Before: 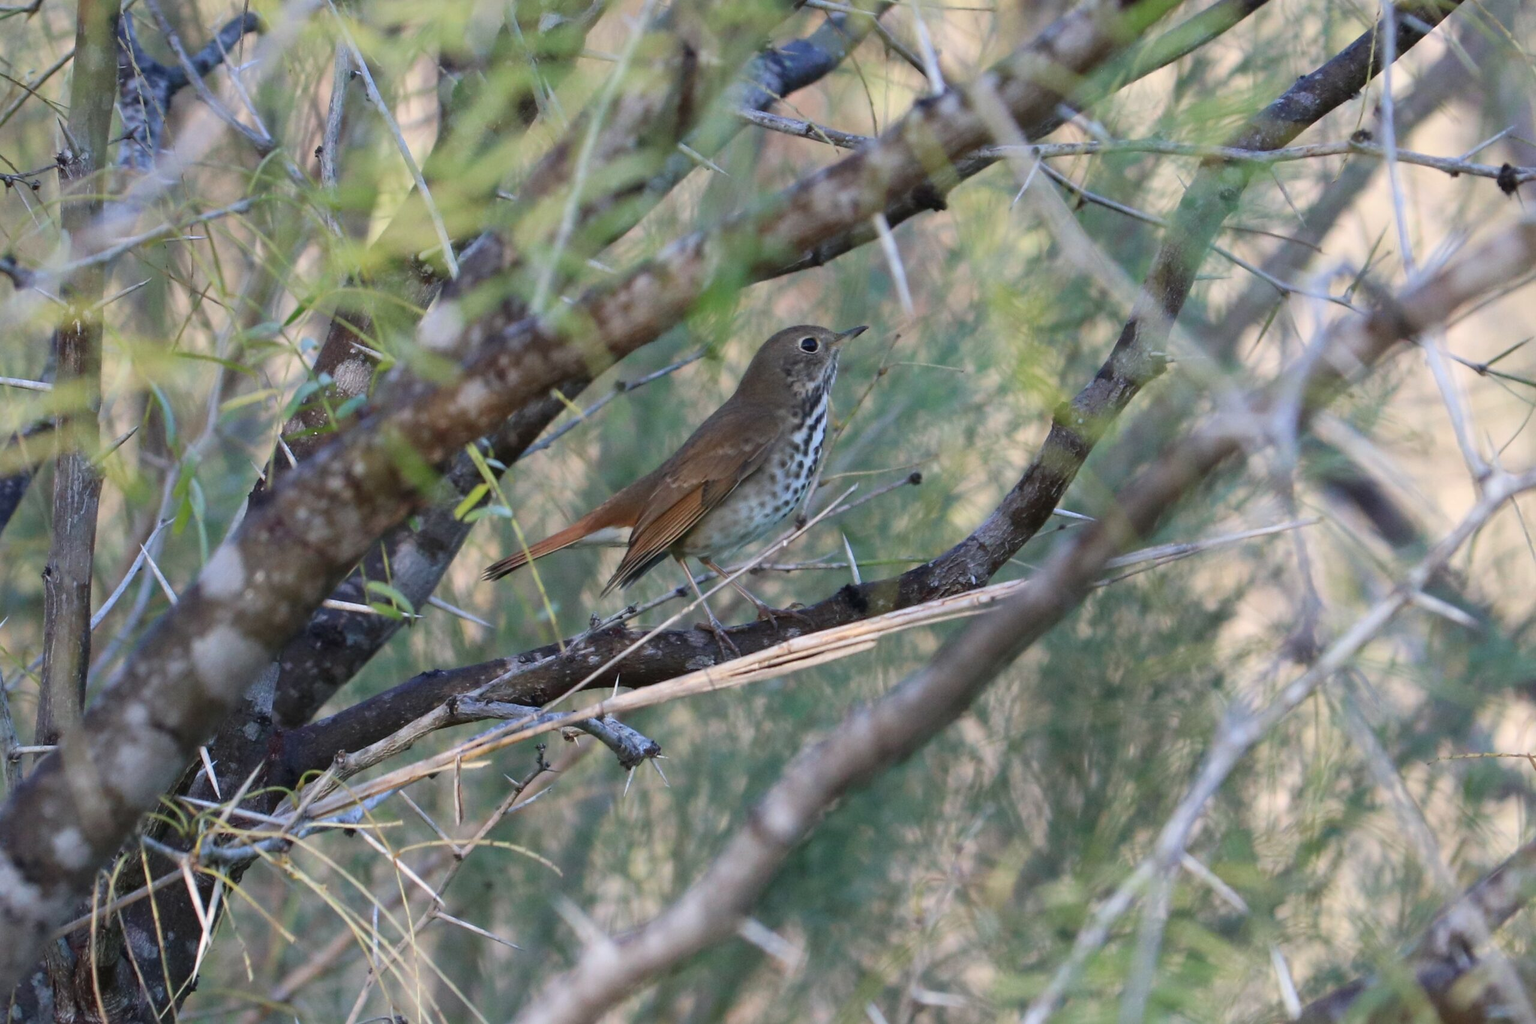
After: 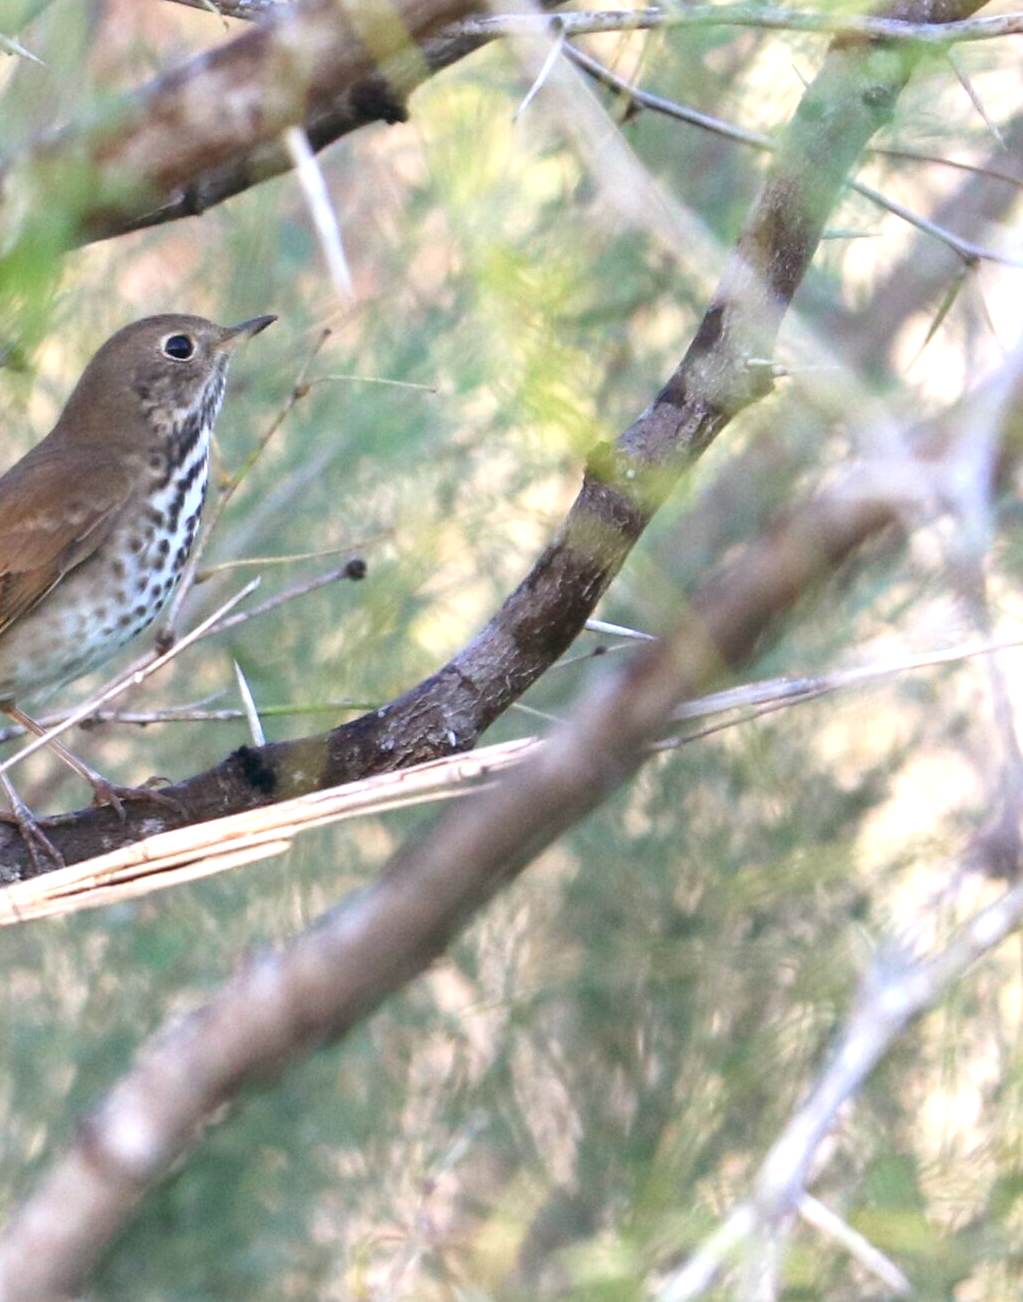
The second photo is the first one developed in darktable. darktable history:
color balance: lift [0.998, 0.998, 1.001, 1.002], gamma [0.995, 1.025, 0.992, 0.975], gain [0.995, 1.02, 0.997, 0.98]
crop: left 45.721%, top 13.393%, right 14.118%, bottom 10.01%
exposure: black level correction 0, exposure 1 EV, compensate exposure bias true, compensate highlight preservation false
